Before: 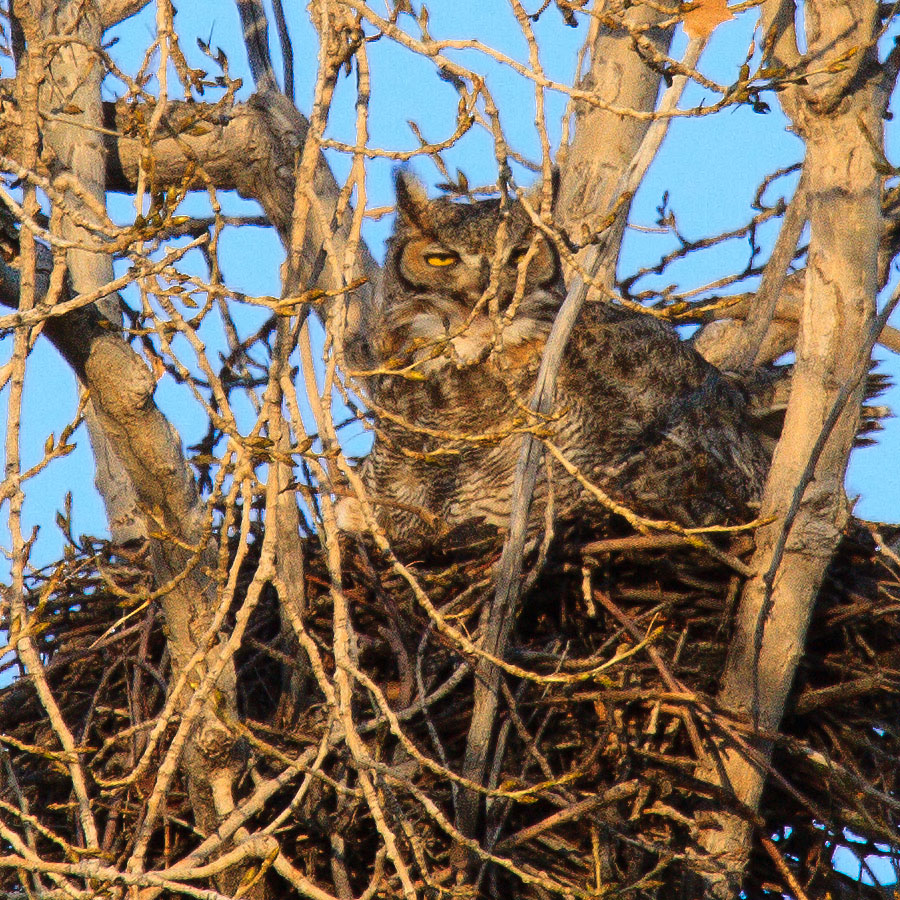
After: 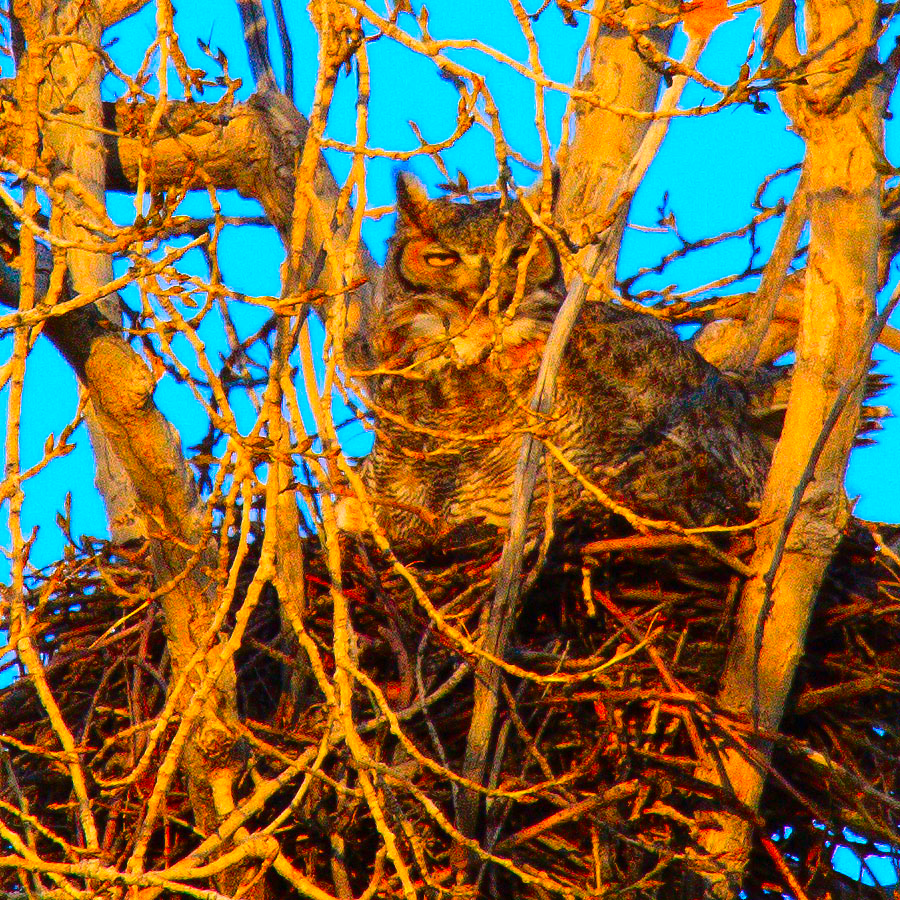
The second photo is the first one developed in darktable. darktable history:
color correction: highlights a* 1.52, highlights b* -1.75, saturation 2.53
color zones: curves: ch0 [(0, 0.5) (0.143, 0.52) (0.286, 0.5) (0.429, 0.5) (0.571, 0.5) (0.714, 0.5) (0.857, 0.5) (1, 0.5)]; ch1 [(0, 0.489) (0.155, 0.45) (0.286, 0.466) (0.429, 0.5) (0.571, 0.5) (0.714, 0.5) (0.857, 0.5) (1, 0.489)]
